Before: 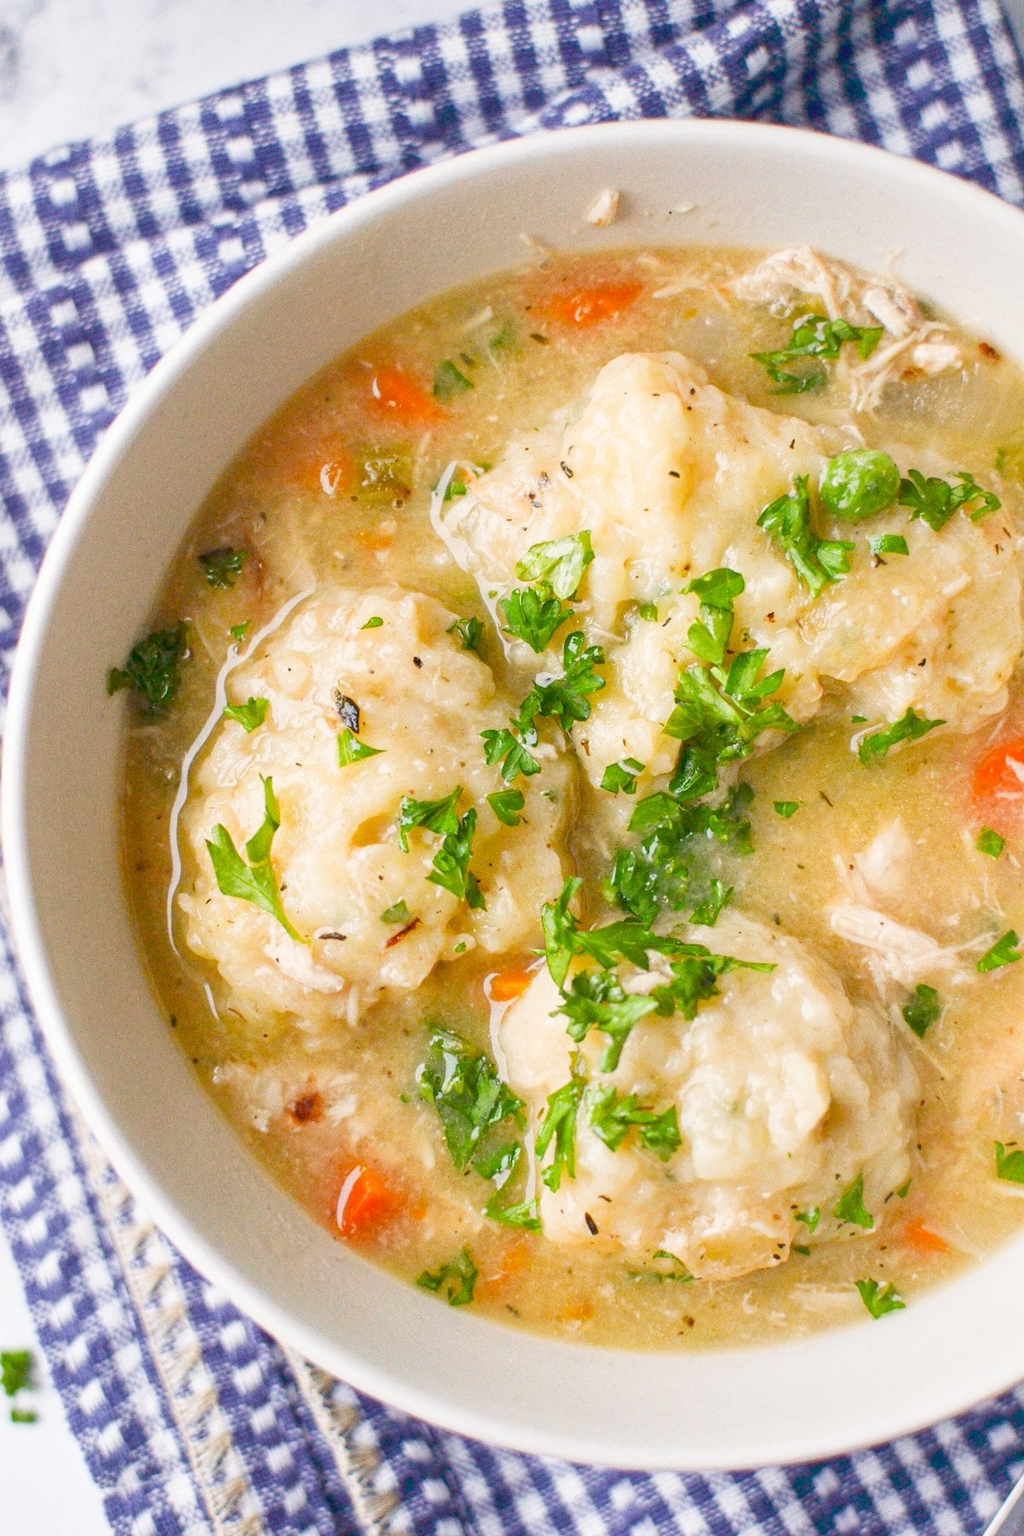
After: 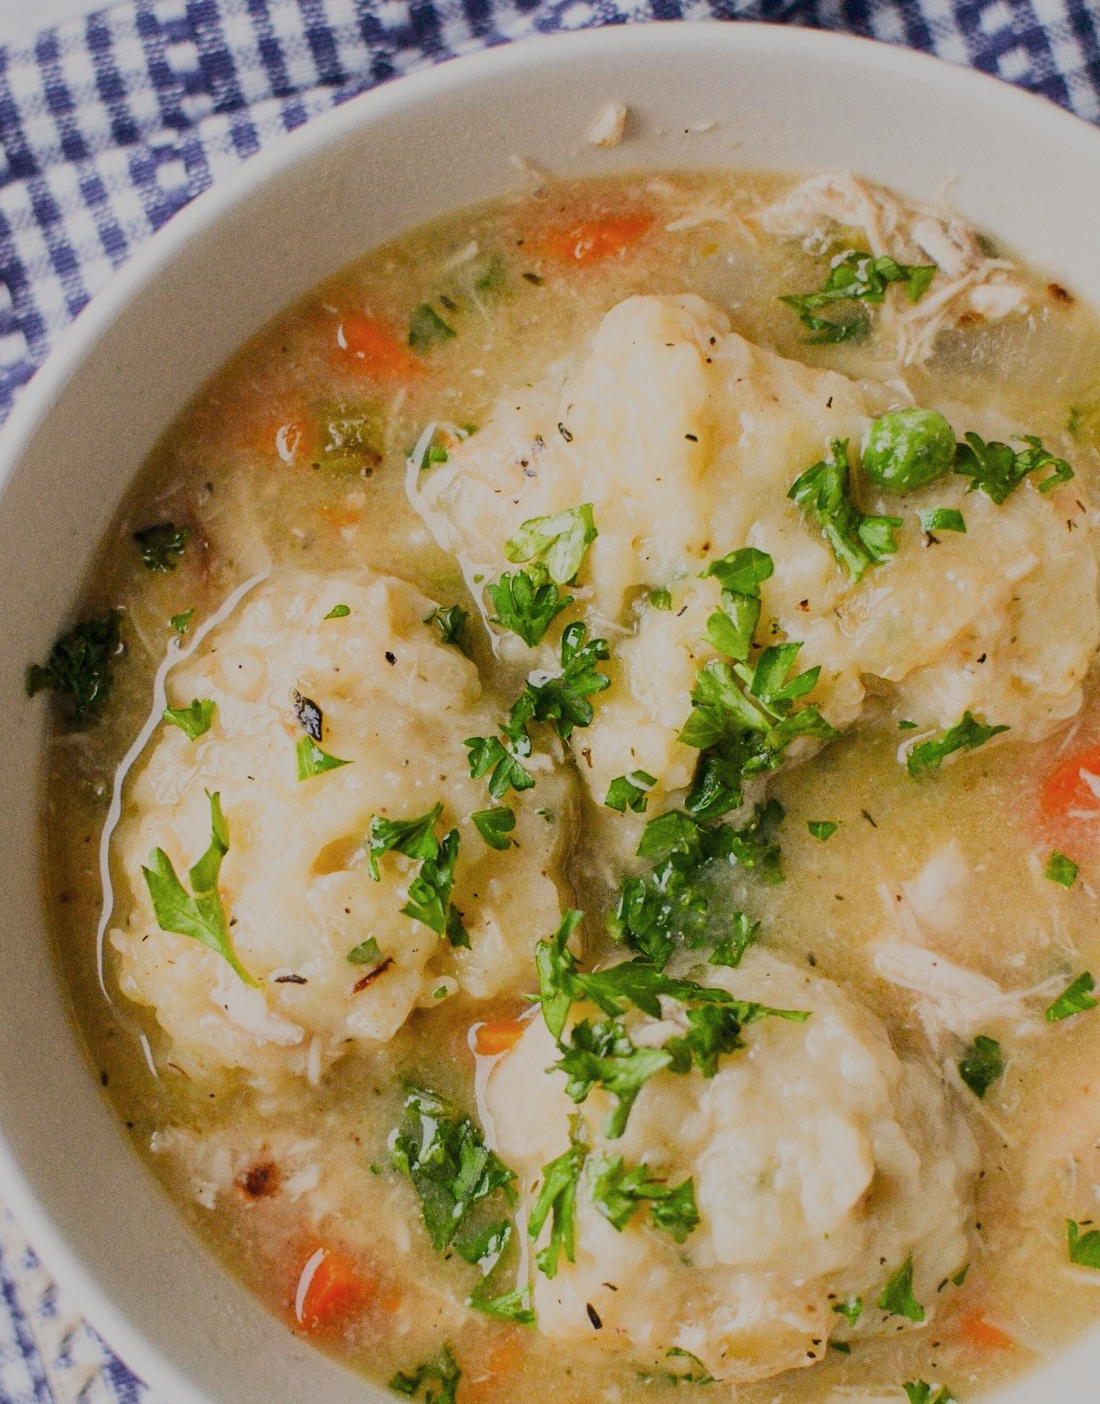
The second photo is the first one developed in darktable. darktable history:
exposure: black level correction 0, exposure -0.727 EV, compensate highlight preservation false
crop: left 8.295%, top 6.595%, bottom 15.378%
filmic rgb: black relative exposure -7.5 EV, white relative exposure 5 EV, threshold 5.97 EV, hardness 3.33, contrast 1.3, preserve chrominance RGB euclidean norm, color science v5 (2021), contrast in shadows safe, contrast in highlights safe, enable highlight reconstruction true
